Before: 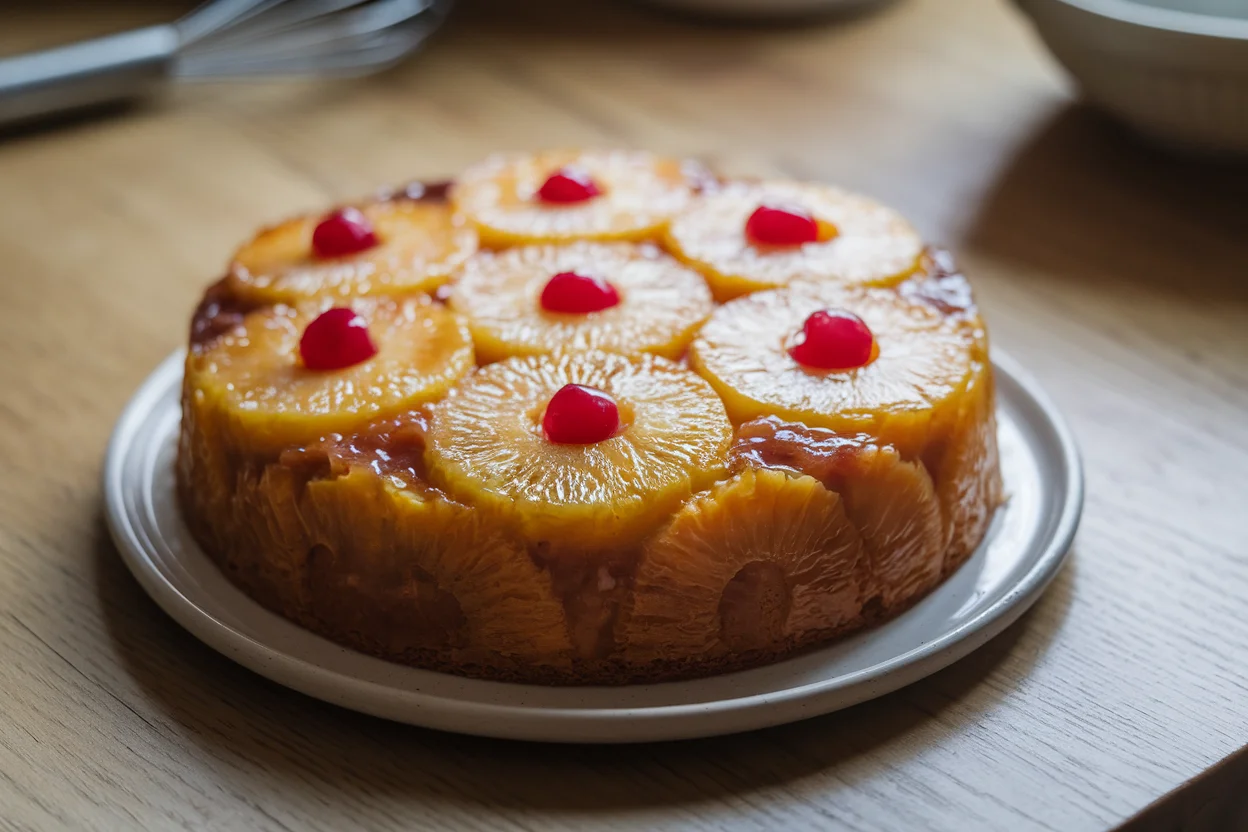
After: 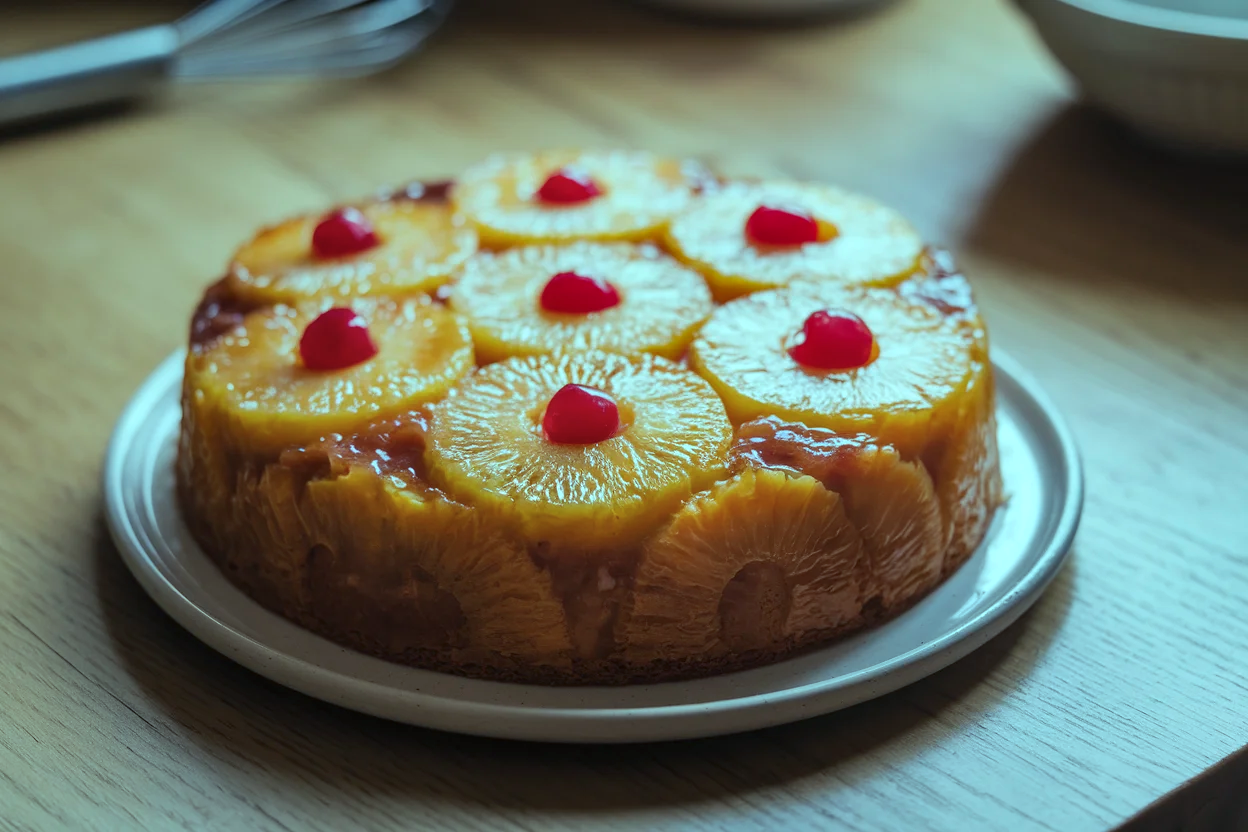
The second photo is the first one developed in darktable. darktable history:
color balance rgb: shadows lift › chroma 7.23%, shadows lift › hue 246.48°, highlights gain › chroma 5.38%, highlights gain › hue 196.93°, white fulcrum 1 EV
shadows and highlights: shadows 22.7, highlights -48.71, soften with gaussian
